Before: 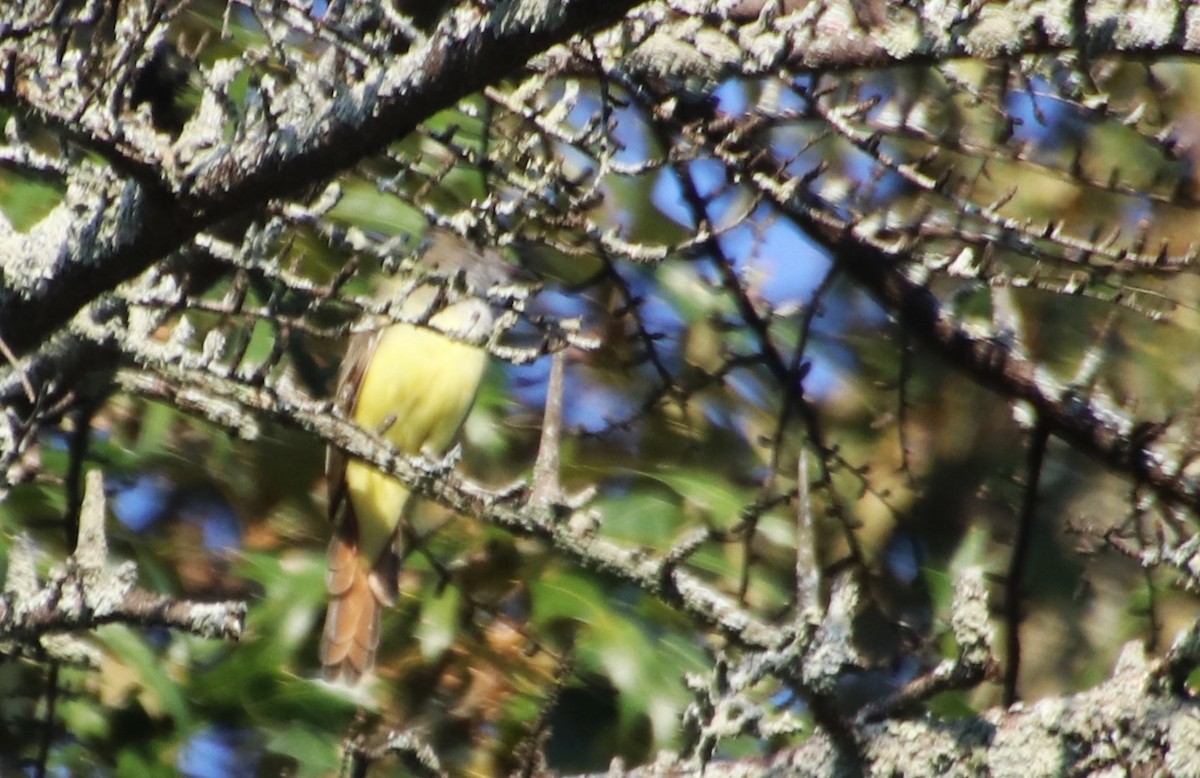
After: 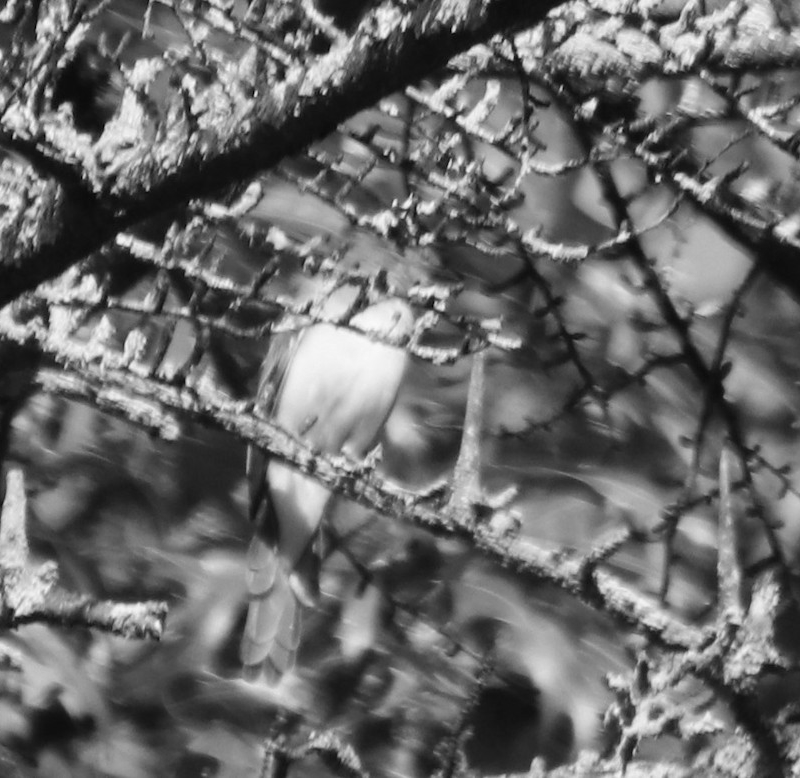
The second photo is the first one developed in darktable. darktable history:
monochrome: a 32, b 64, size 2.3
crop and rotate: left 6.617%, right 26.717%
shadows and highlights: shadows 53, soften with gaussian
